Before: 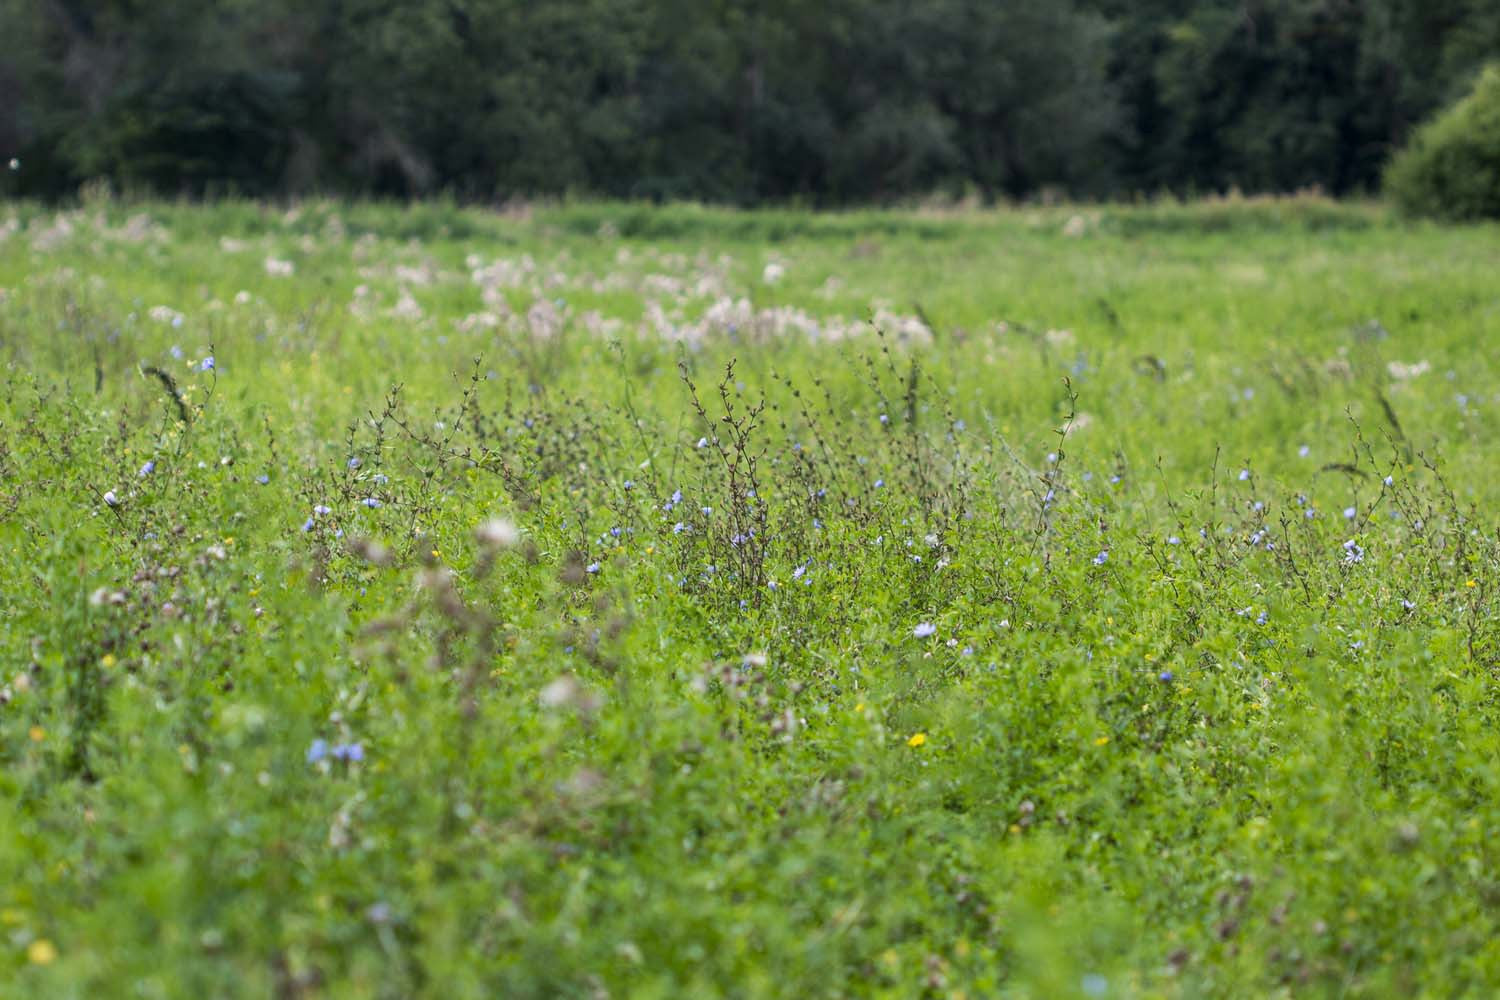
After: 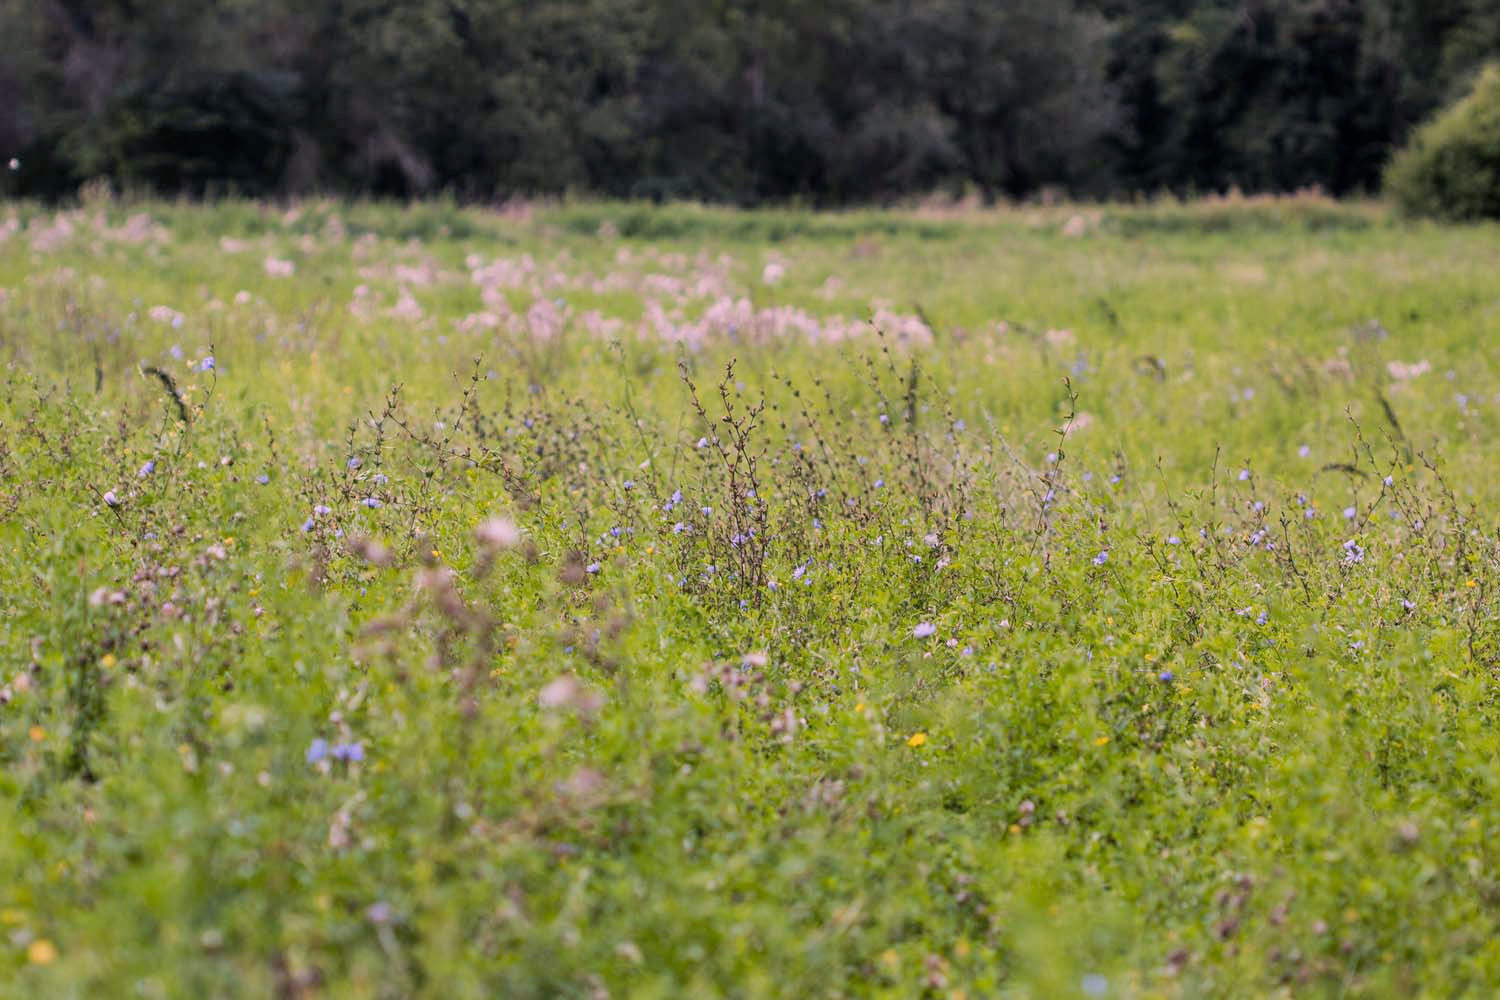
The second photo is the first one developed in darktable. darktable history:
filmic rgb: white relative exposure 3.8 EV, hardness 4.35
white balance: red 1.188, blue 1.11
